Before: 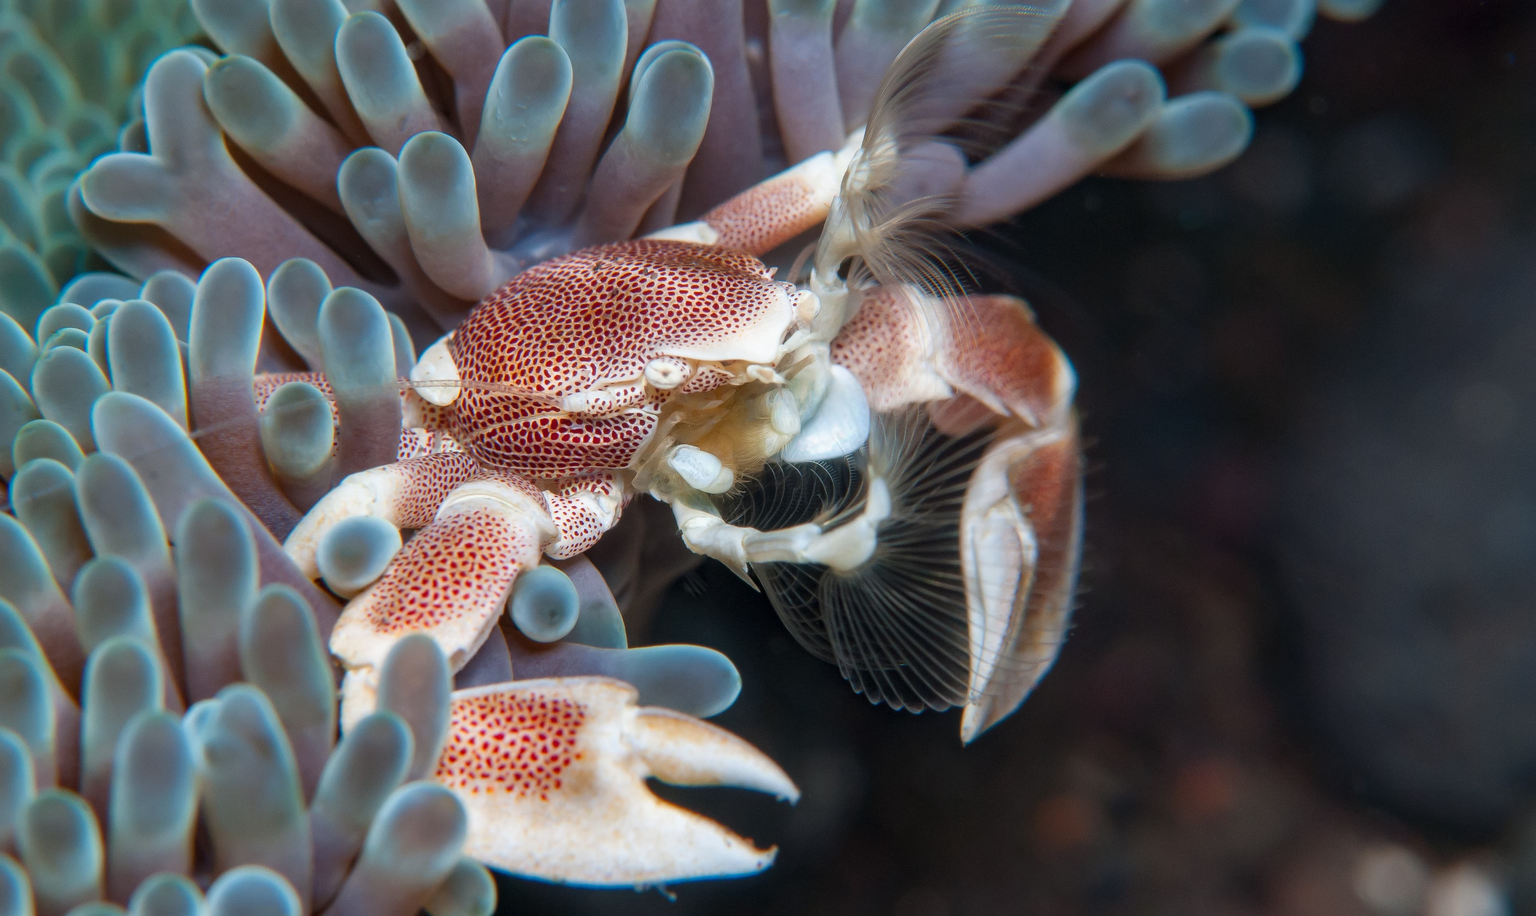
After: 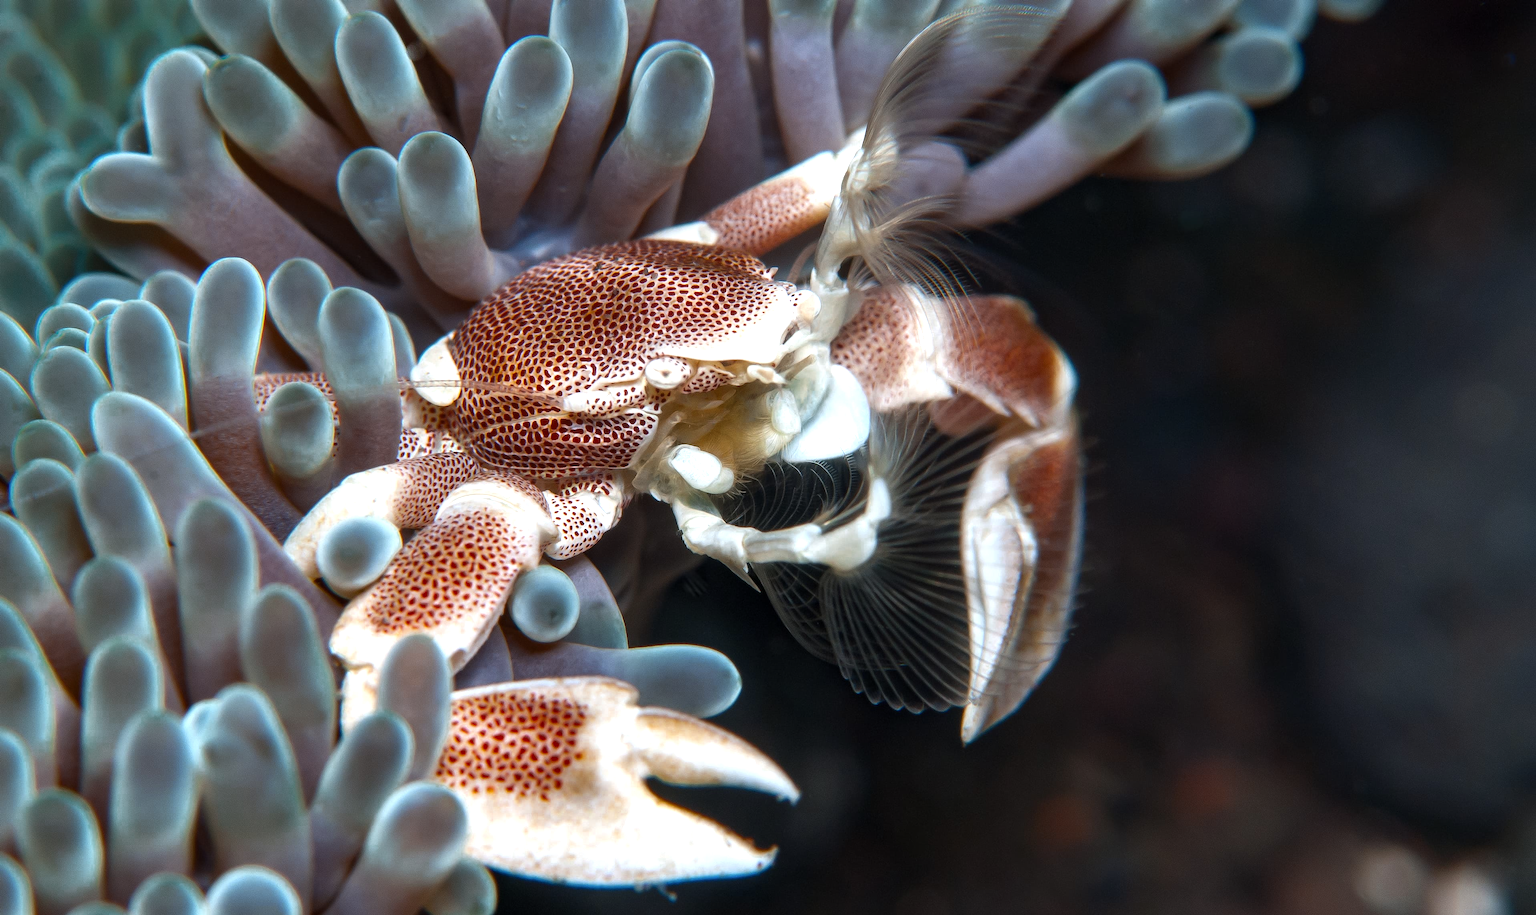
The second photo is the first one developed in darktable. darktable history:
color balance rgb: perceptual saturation grading › global saturation 19.52%, perceptual brilliance grading › global brilliance 15.525%, perceptual brilliance grading › shadows -35.013%, global vibrance 20%
color zones: curves: ch0 [(0, 0.5) (0.125, 0.4) (0.25, 0.5) (0.375, 0.4) (0.5, 0.4) (0.625, 0.6) (0.75, 0.6) (0.875, 0.5)]; ch1 [(0, 0.35) (0.125, 0.45) (0.25, 0.35) (0.375, 0.35) (0.5, 0.35) (0.625, 0.35) (0.75, 0.45) (0.875, 0.35)]; ch2 [(0, 0.6) (0.125, 0.5) (0.25, 0.5) (0.375, 0.6) (0.5, 0.6) (0.625, 0.5) (0.75, 0.5) (0.875, 0.5)]
